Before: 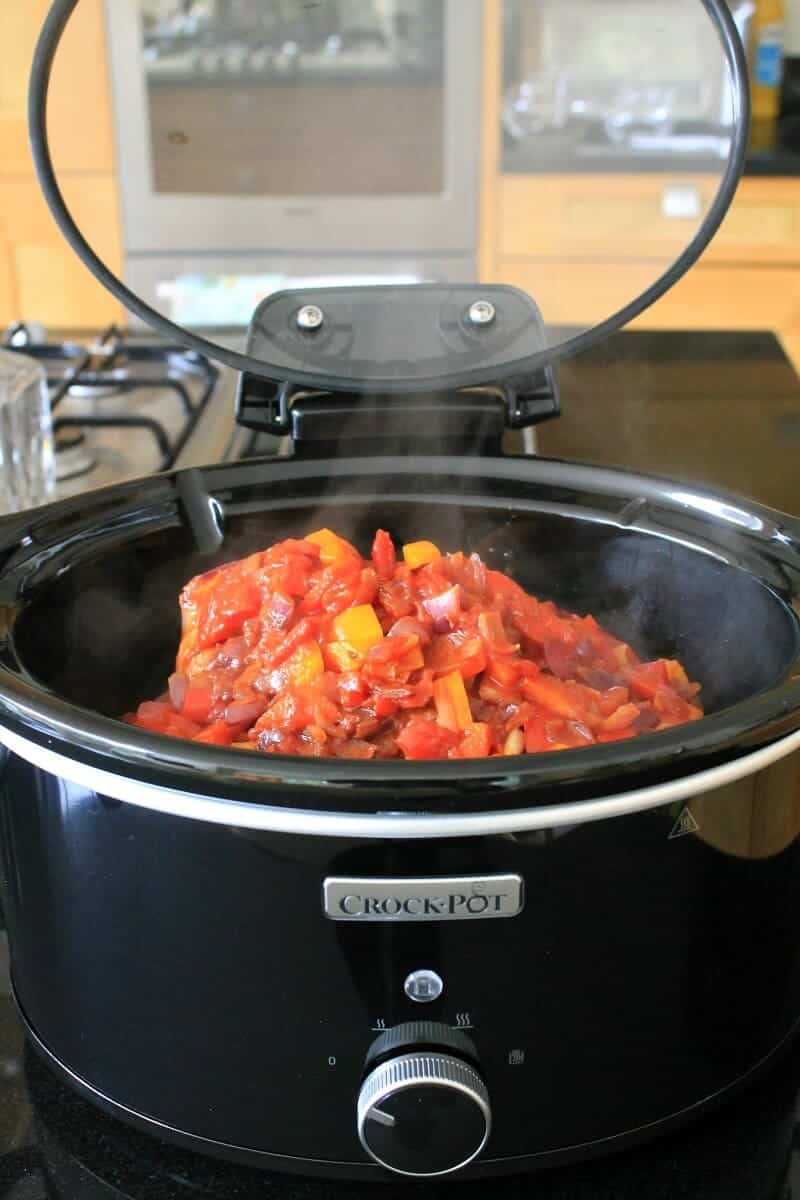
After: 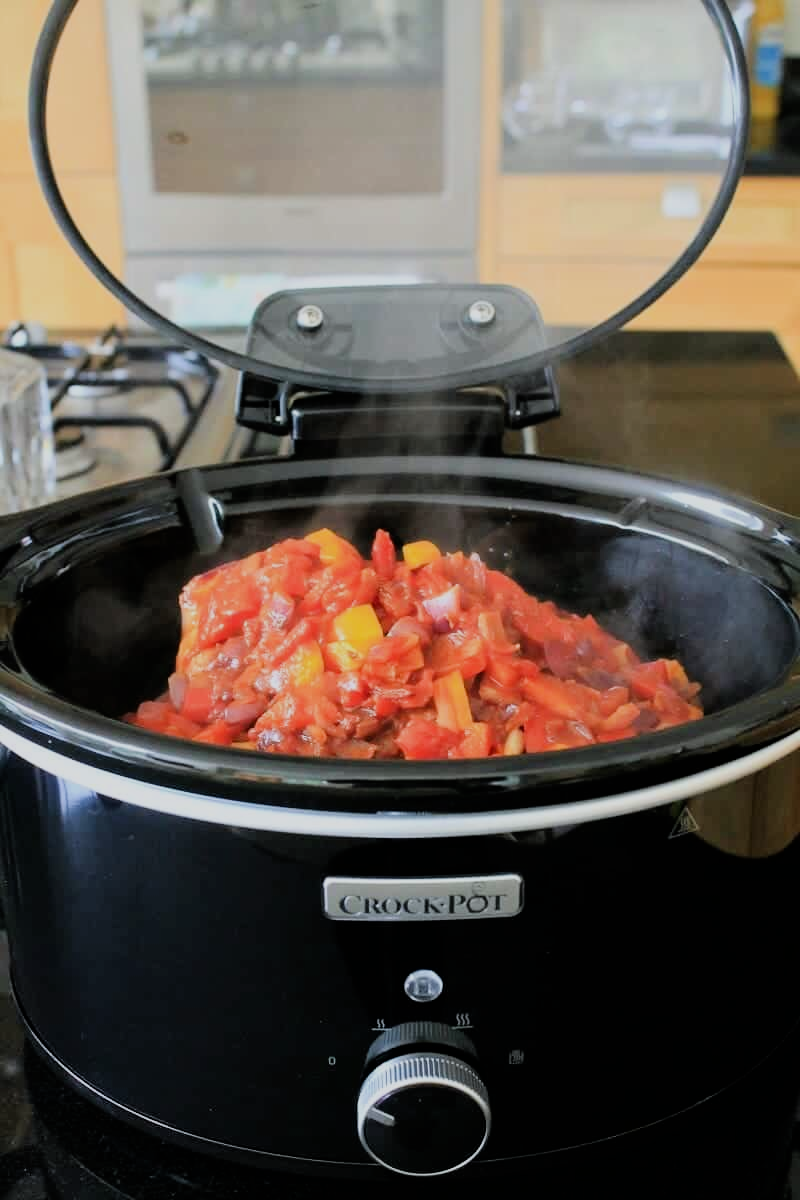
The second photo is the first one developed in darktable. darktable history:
filmic rgb: black relative exposure -7.65 EV, white relative exposure 4.56 EV, hardness 3.61, contrast 1.106
white balance: red 0.982, blue 1.018
